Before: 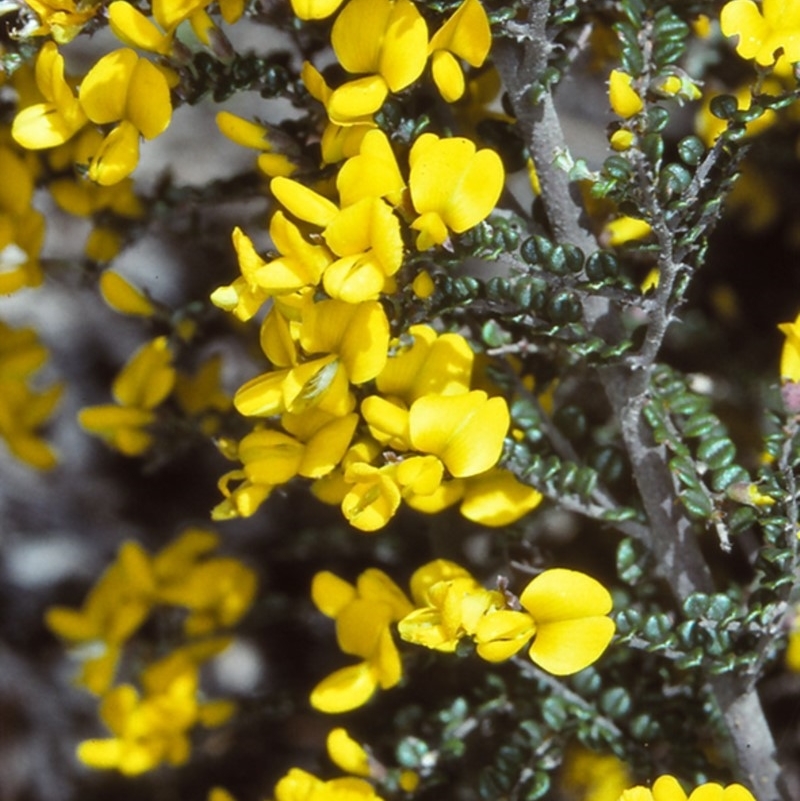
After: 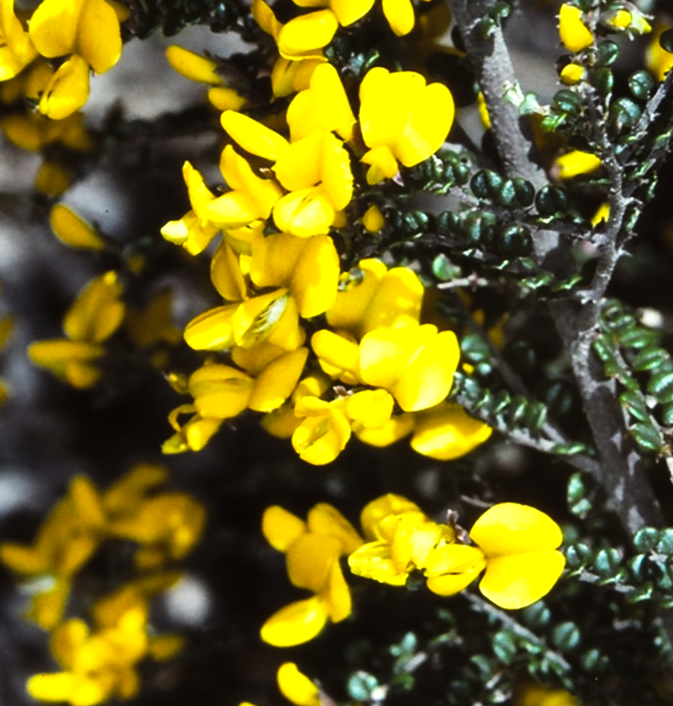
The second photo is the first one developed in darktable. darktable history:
tone equalizer: -8 EV -0.411 EV, -7 EV -0.395 EV, -6 EV -0.318 EV, -5 EV -0.191 EV, -3 EV 0.221 EV, -2 EV 0.356 EV, -1 EV 0.376 EV, +0 EV 0.398 EV, edges refinement/feathering 500, mask exposure compensation -1.57 EV, preserve details no
crop: left 6.256%, top 8.297%, right 9.53%, bottom 3.555%
tone curve: curves: ch0 [(0, 0) (0.003, 0.004) (0.011, 0.009) (0.025, 0.017) (0.044, 0.029) (0.069, 0.04) (0.1, 0.051) (0.136, 0.07) (0.177, 0.095) (0.224, 0.131) (0.277, 0.179) (0.335, 0.237) (0.399, 0.302) (0.468, 0.386) (0.543, 0.471) (0.623, 0.576) (0.709, 0.699) (0.801, 0.817) (0.898, 0.917) (1, 1)], preserve colors none
